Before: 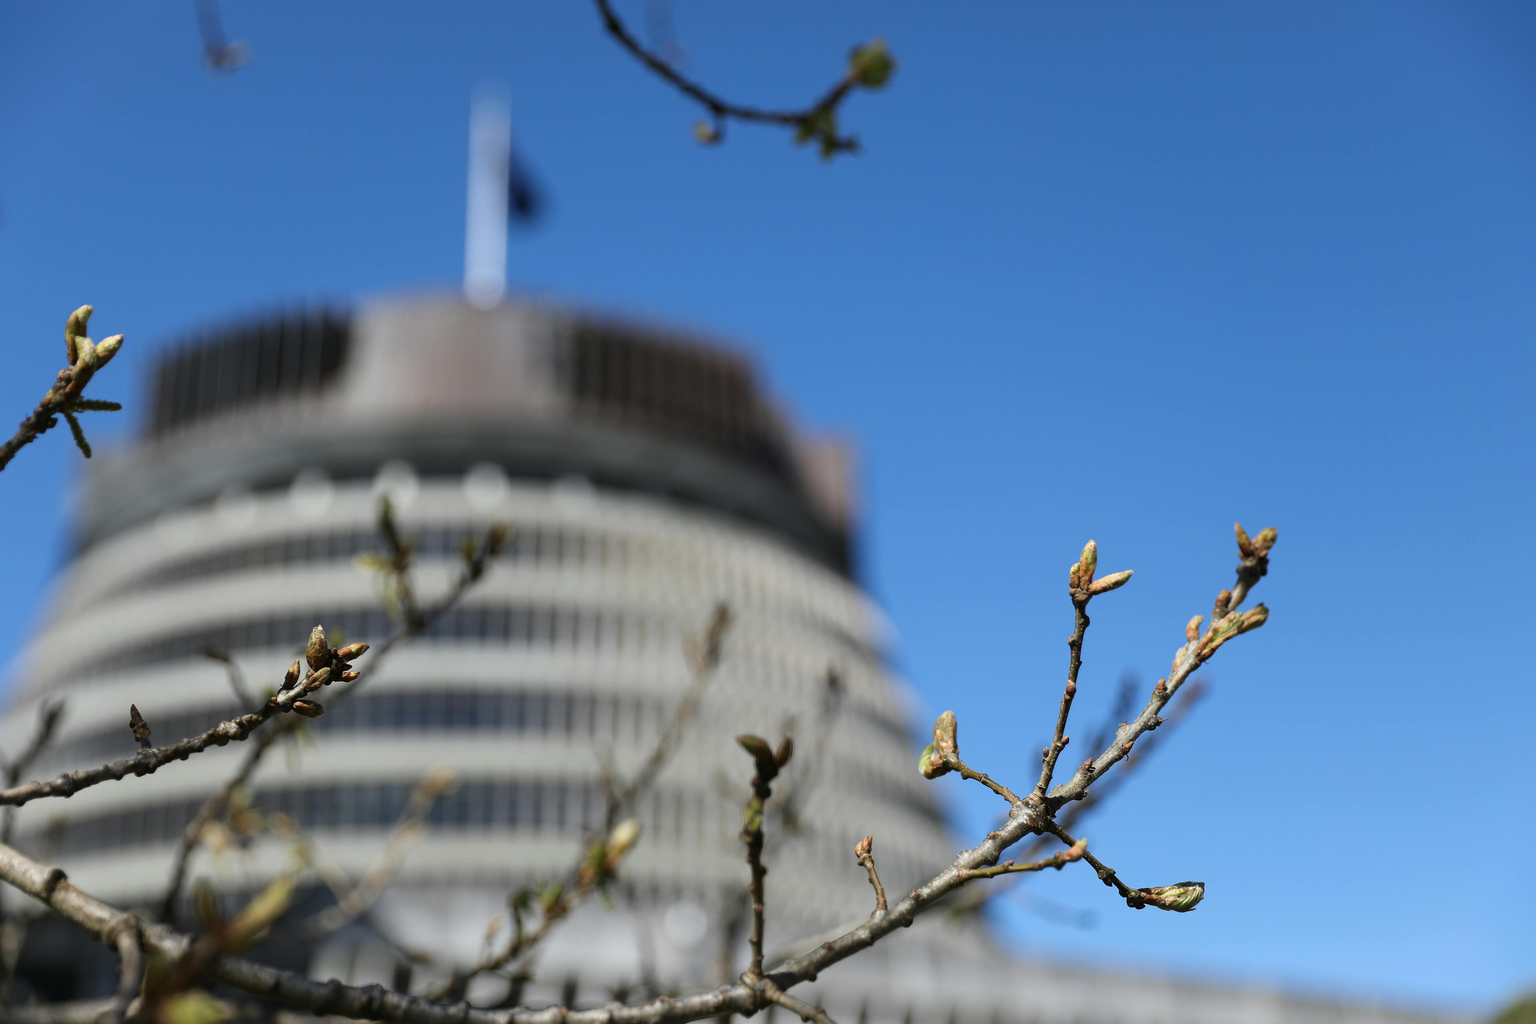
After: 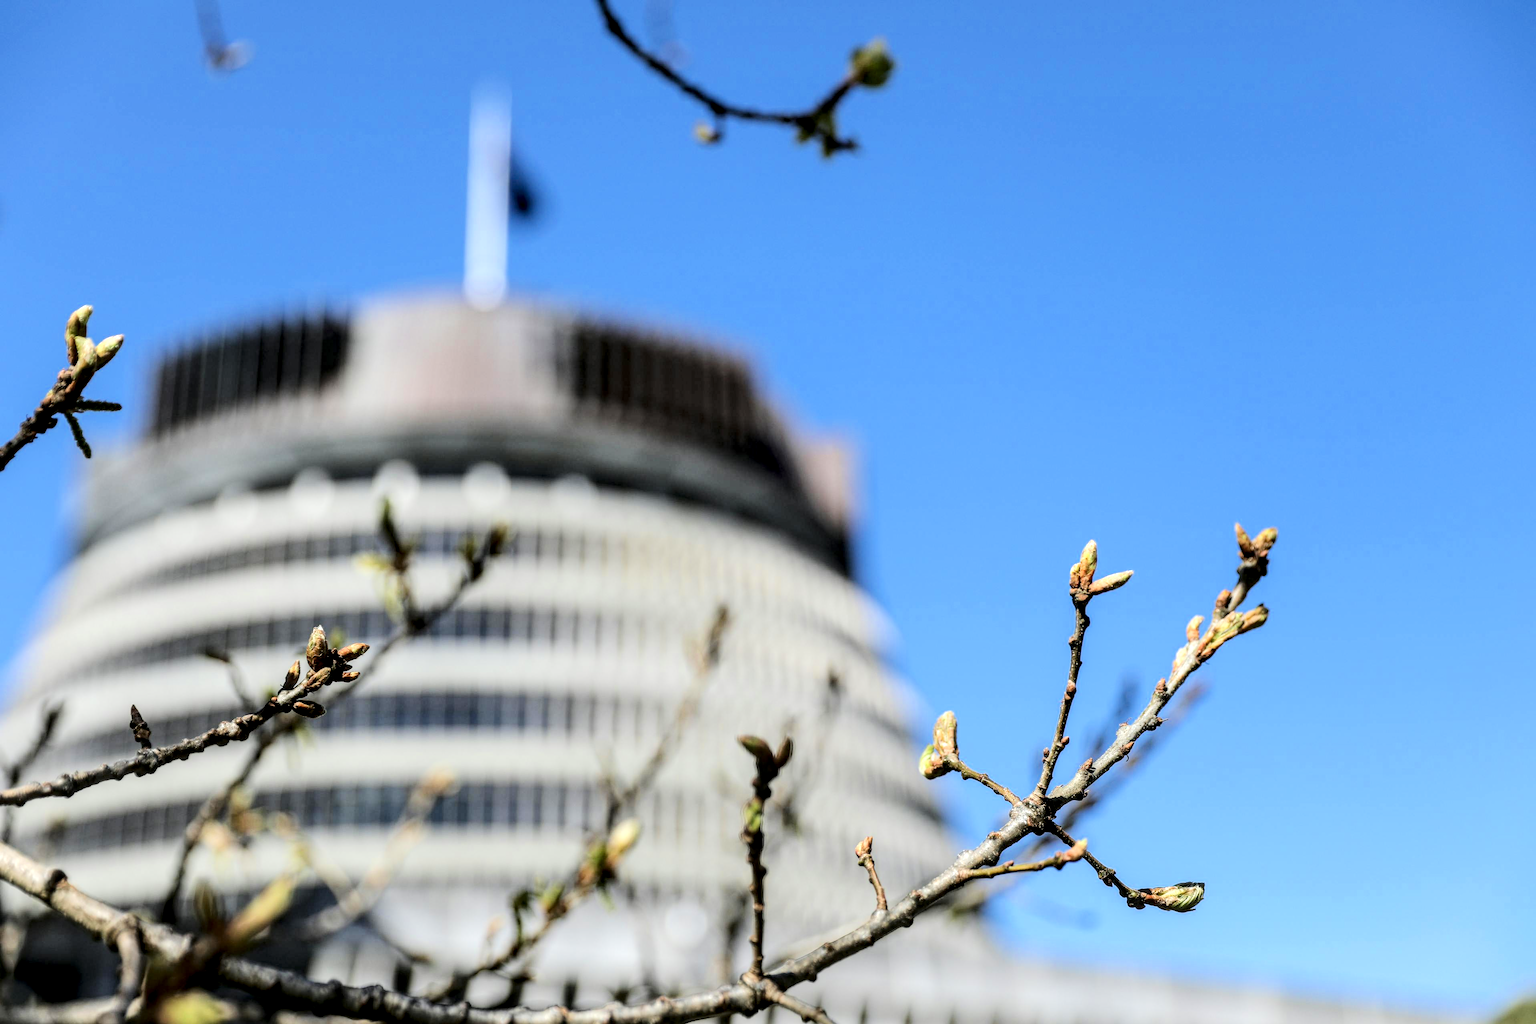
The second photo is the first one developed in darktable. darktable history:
tone equalizer: -7 EV 0.163 EV, -6 EV 0.606 EV, -5 EV 1.15 EV, -4 EV 1.34 EV, -3 EV 1.12 EV, -2 EV 0.6 EV, -1 EV 0.167 EV, edges refinement/feathering 500, mask exposure compensation -1.57 EV, preserve details no
local contrast: detail 160%
